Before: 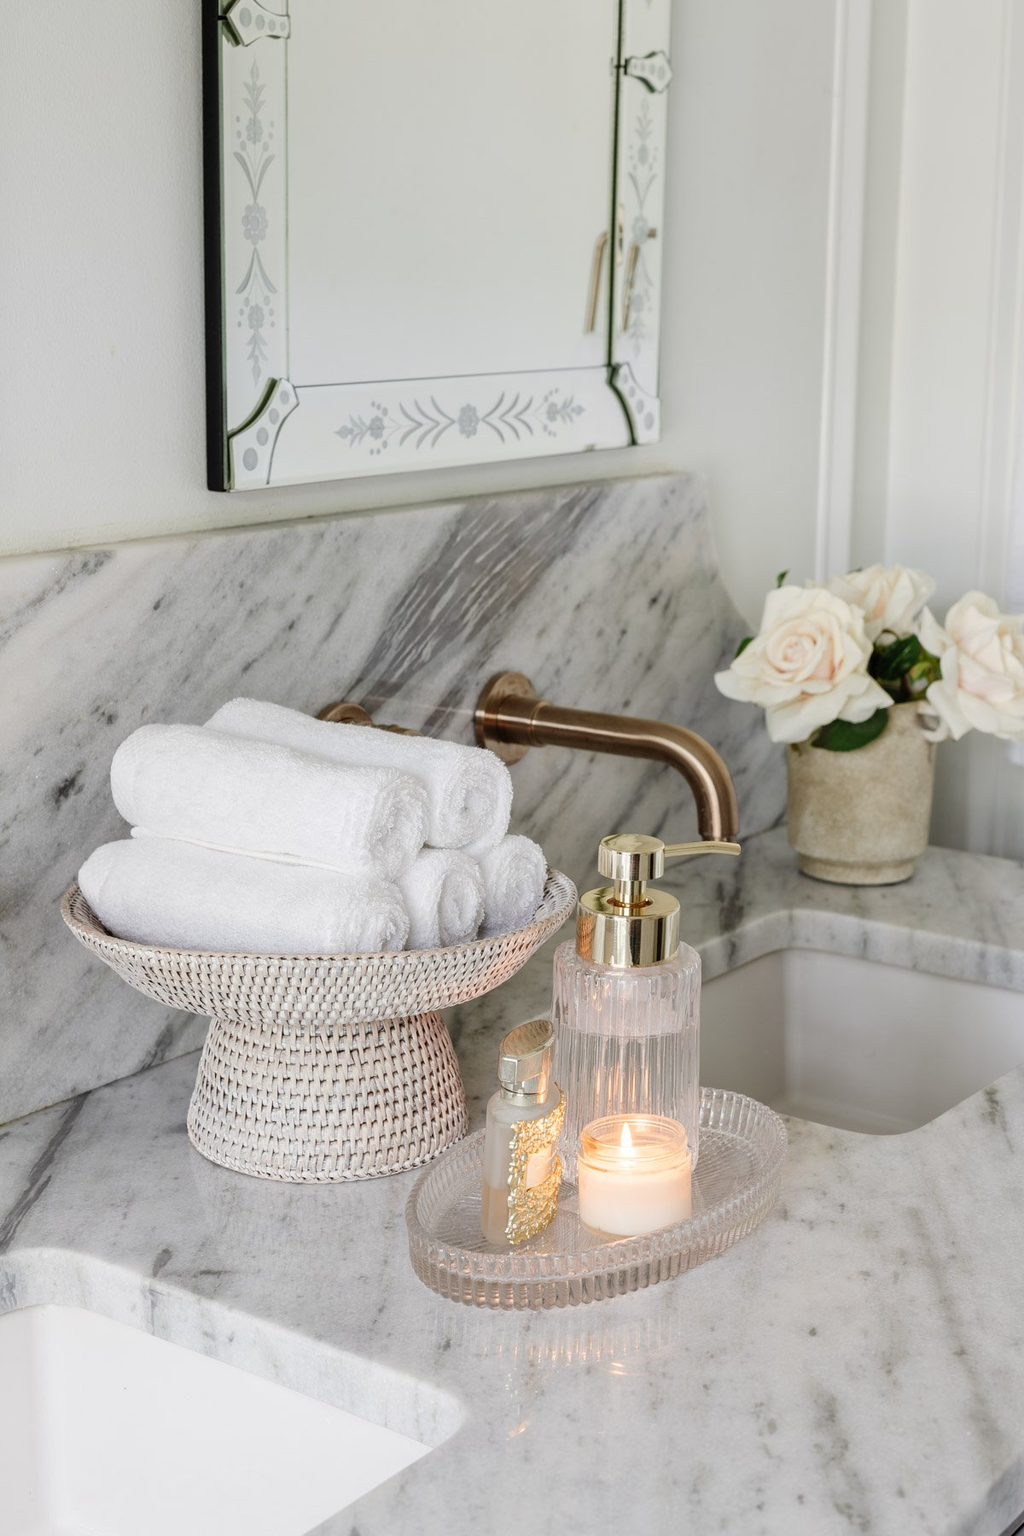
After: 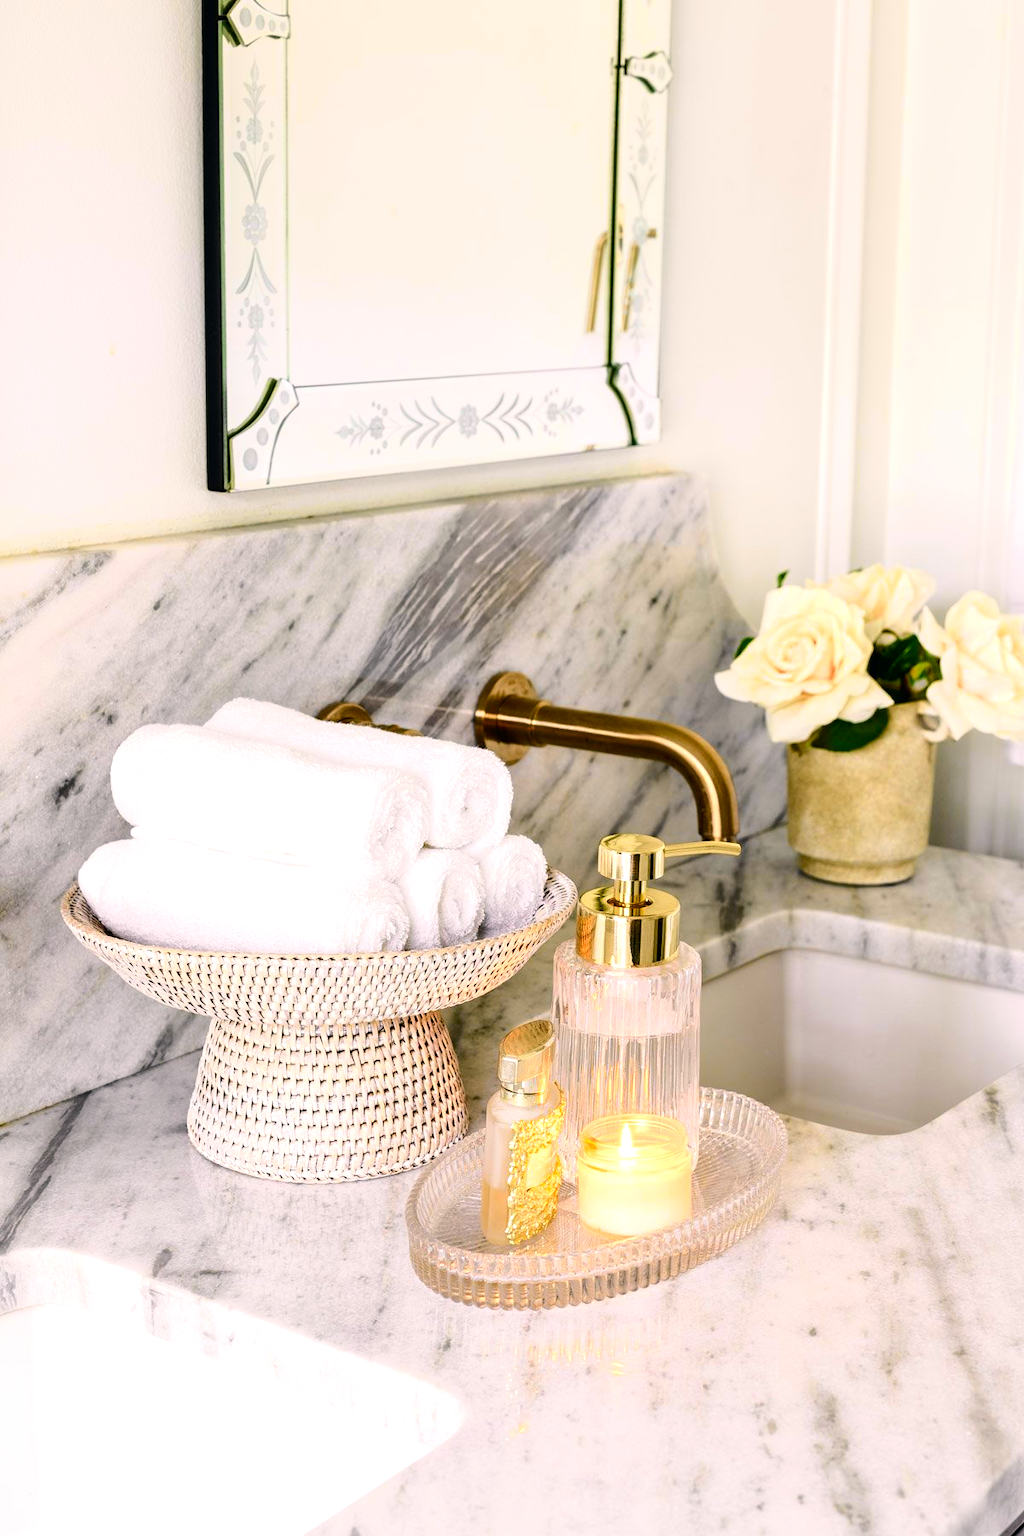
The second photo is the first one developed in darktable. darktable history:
tone curve: curves: ch0 [(0, 0) (0.035, 0.017) (0.131, 0.108) (0.279, 0.279) (0.476, 0.554) (0.617, 0.693) (0.704, 0.77) (0.801, 0.854) (0.895, 0.927) (1, 0.976)]; ch1 [(0, 0) (0.318, 0.278) (0.444, 0.427) (0.493, 0.488) (0.508, 0.502) (0.534, 0.526) (0.562, 0.555) (0.645, 0.648) (0.746, 0.764) (1, 1)]; ch2 [(0, 0) (0.316, 0.292) (0.381, 0.37) (0.423, 0.448) (0.476, 0.482) (0.502, 0.495) (0.522, 0.518) (0.533, 0.532) (0.593, 0.622) (0.634, 0.663) (0.7, 0.7) (0.861, 0.808) (1, 0.951)], color space Lab, independent channels, preserve colors none
color balance rgb: linear chroma grading › global chroma 9%, perceptual saturation grading › global saturation 36%, perceptual saturation grading › shadows 35%, perceptual brilliance grading › global brilliance 21.21%, perceptual brilliance grading › shadows -35%, global vibrance 21.21%
color correction: highlights a* 7.34, highlights b* 4.37
